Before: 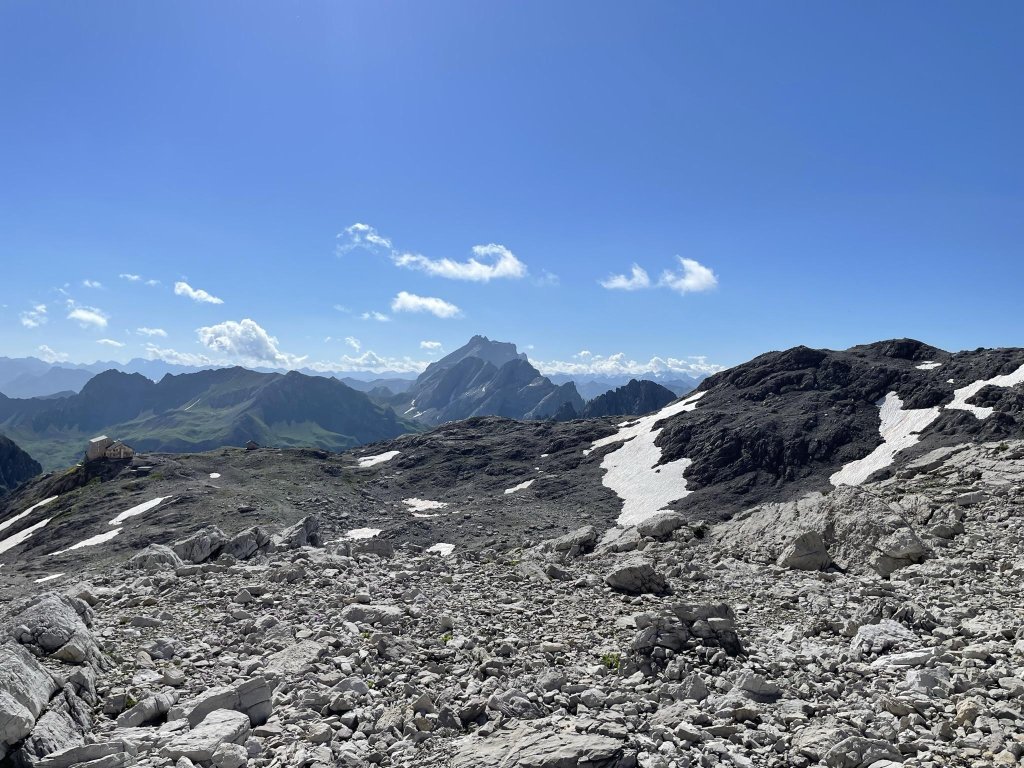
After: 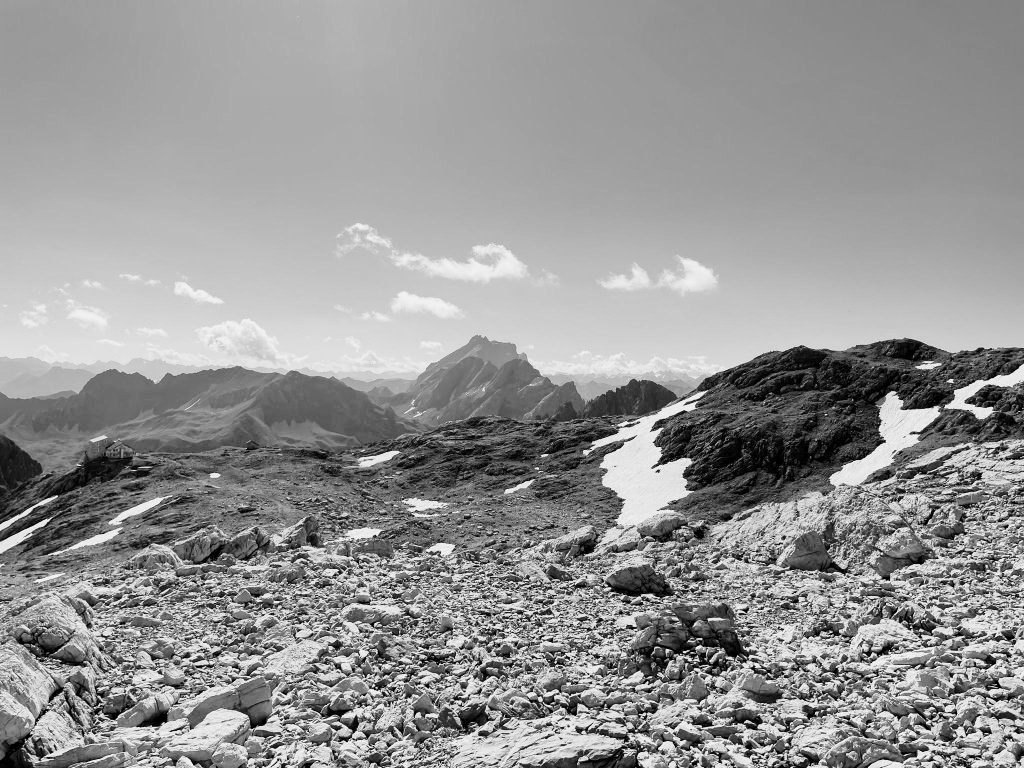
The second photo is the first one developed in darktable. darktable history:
exposure: compensate highlight preservation false
color correction: saturation 0.98
base curve: curves: ch0 [(0, 0) (0.028, 0.03) (0.121, 0.232) (0.46, 0.748) (0.859, 0.968) (1, 1)], preserve colors none
local contrast: highlights 100%, shadows 100%, detail 120%, midtone range 0.2
monochrome: a -74.22, b 78.2
